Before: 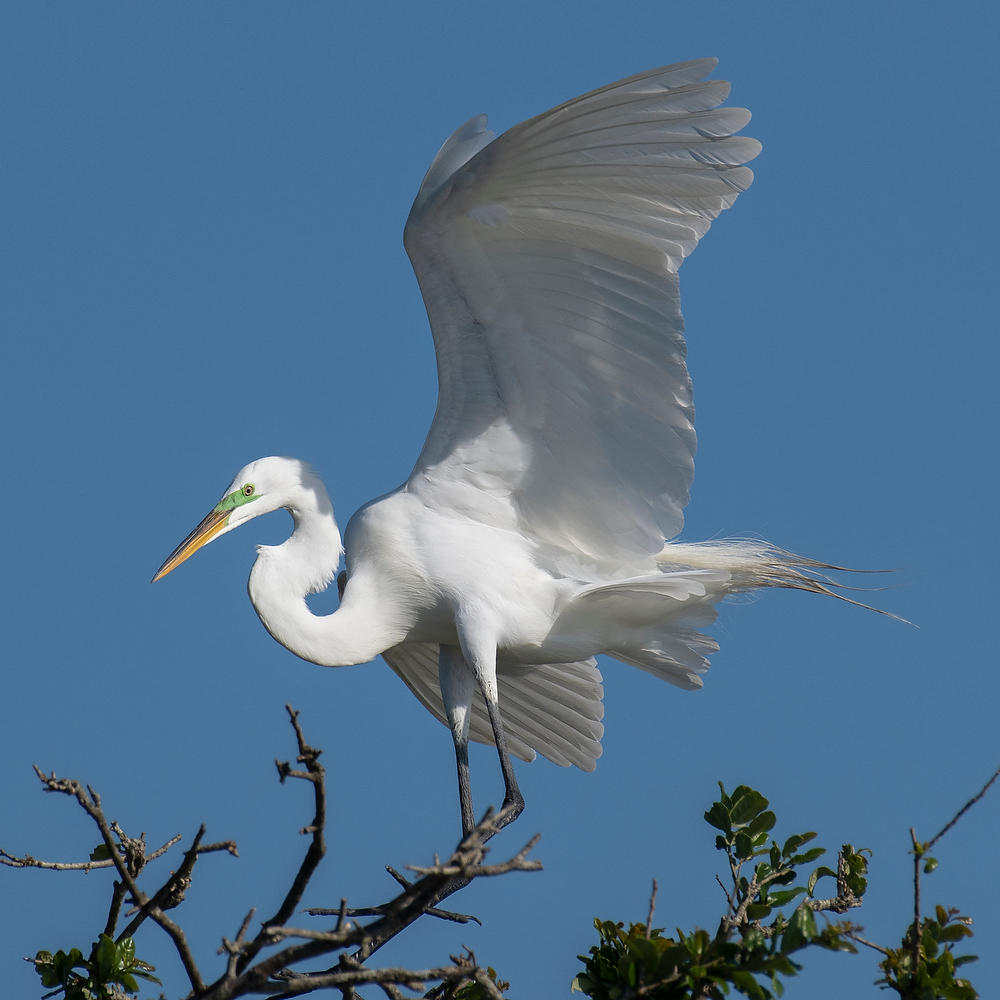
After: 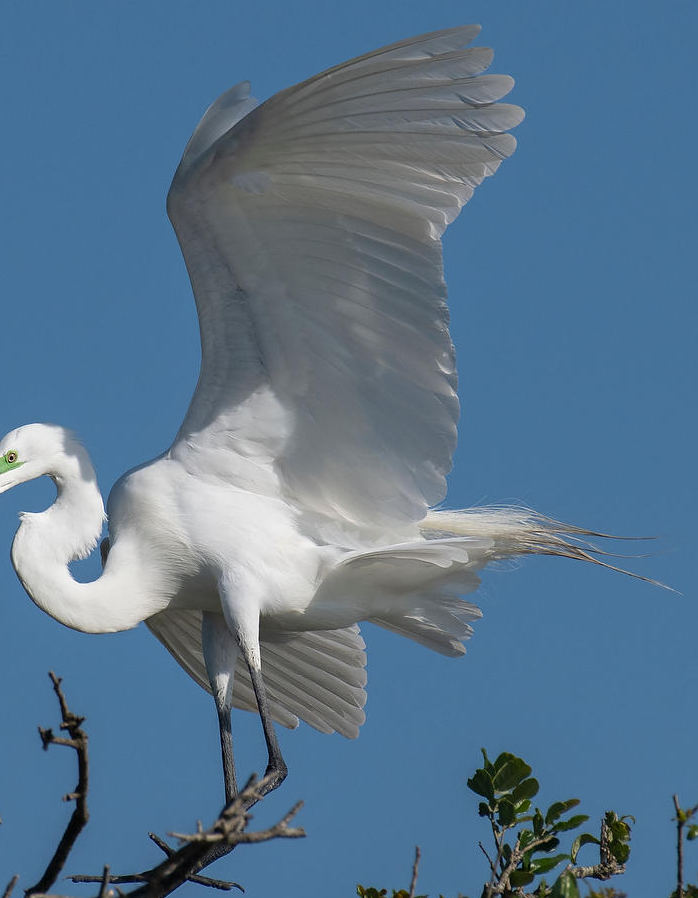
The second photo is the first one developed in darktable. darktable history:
crop and rotate: left 23.79%, top 3.353%, right 6.329%, bottom 6.837%
